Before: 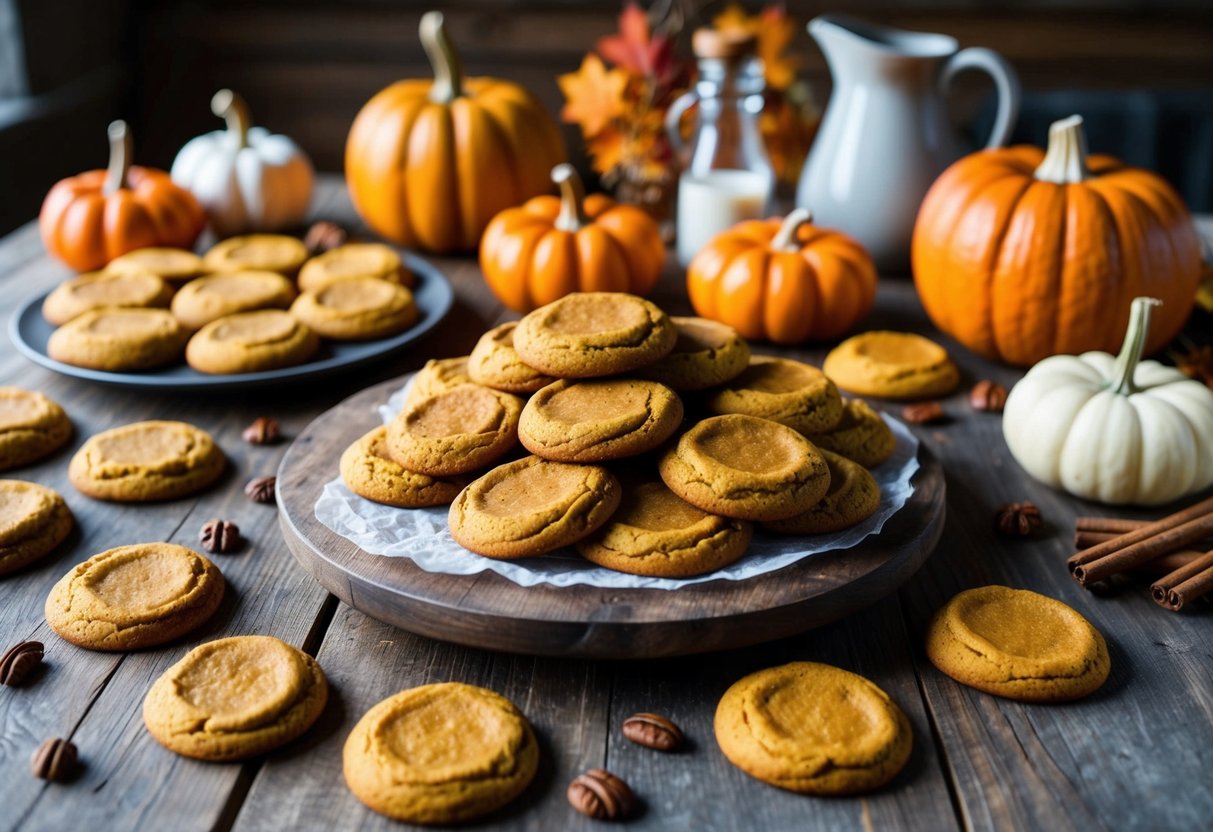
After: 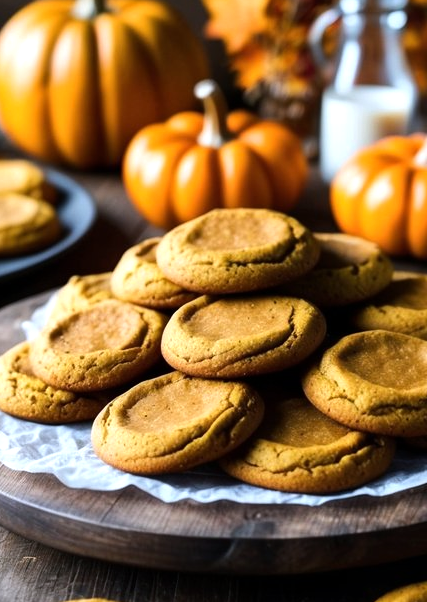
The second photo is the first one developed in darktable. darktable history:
white balance: red 0.976, blue 1.04
tone equalizer: -8 EV -0.417 EV, -7 EV -0.389 EV, -6 EV -0.333 EV, -5 EV -0.222 EV, -3 EV 0.222 EV, -2 EV 0.333 EV, -1 EV 0.389 EV, +0 EV 0.417 EV, edges refinement/feathering 500, mask exposure compensation -1.57 EV, preserve details no
crop and rotate: left 29.476%, top 10.214%, right 35.32%, bottom 17.333%
